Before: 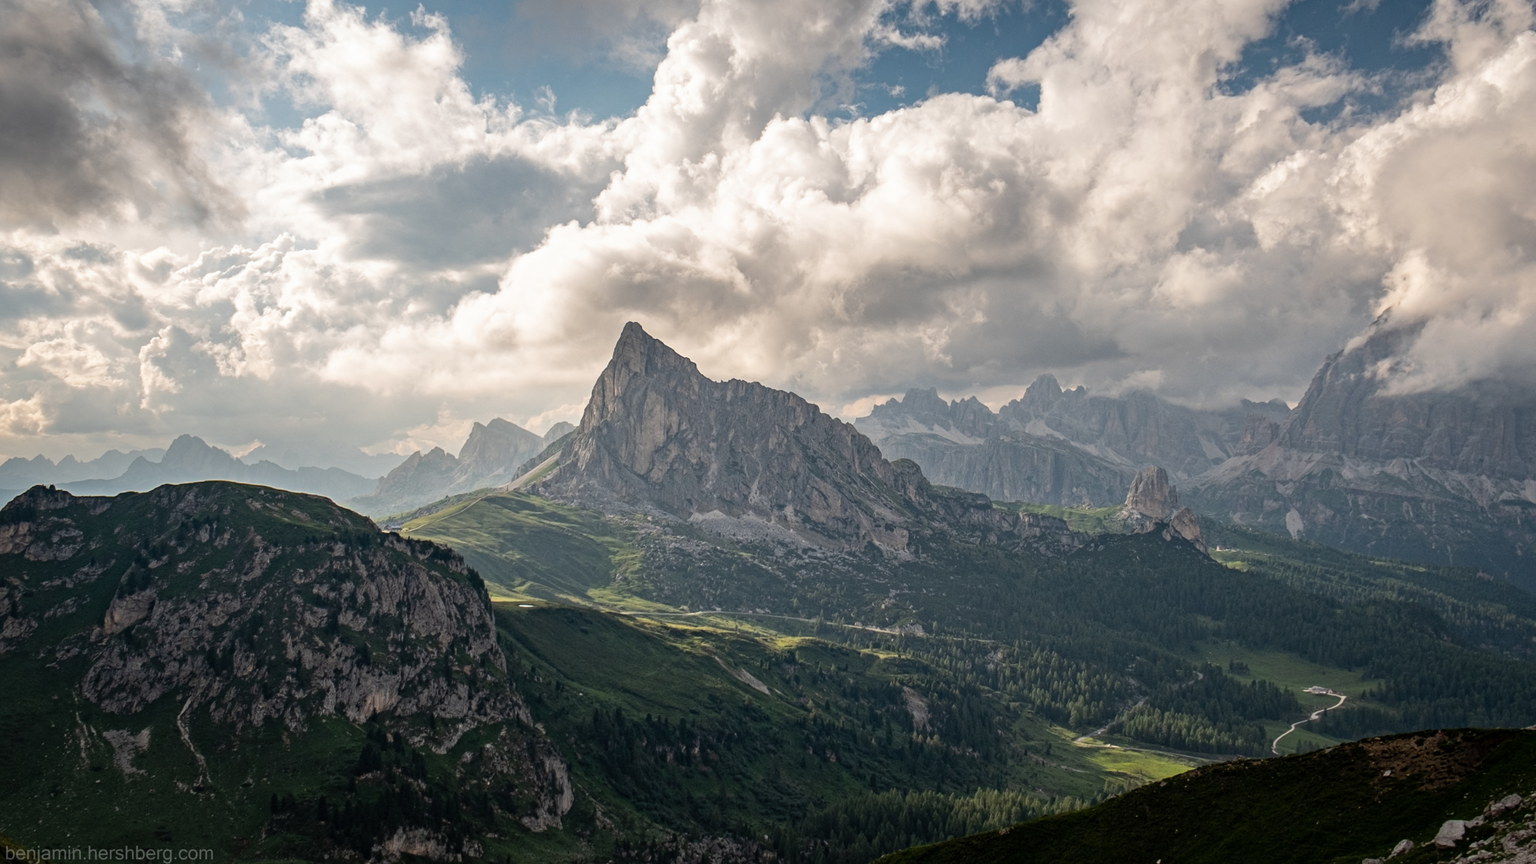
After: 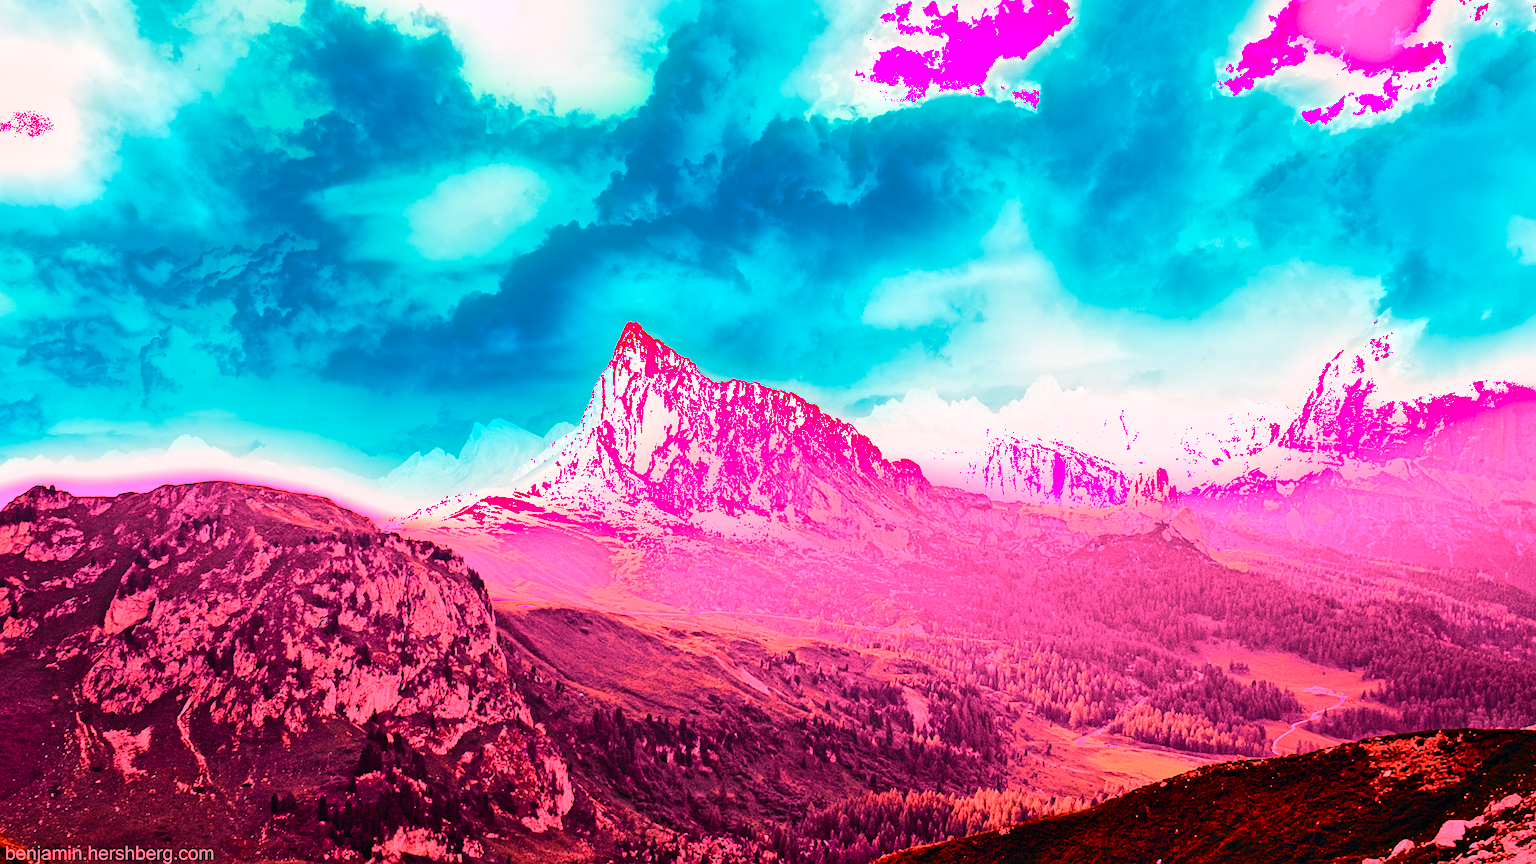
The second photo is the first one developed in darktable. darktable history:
sharpen: amount 0.2
shadows and highlights: radius 44.78, white point adjustment 6.64, compress 79.65%, highlights color adjustment 78.42%, soften with gaussian
white balance: red 4.26, blue 1.802
tone curve: curves: ch0 [(0, 0) (0.071, 0.047) (0.266, 0.26) (0.491, 0.552) (0.753, 0.818) (1, 0.983)]; ch1 [(0, 0) (0.346, 0.307) (0.408, 0.369) (0.463, 0.443) (0.482, 0.493) (0.502, 0.5) (0.517, 0.518) (0.546, 0.587) (0.588, 0.643) (0.651, 0.709) (1, 1)]; ch2 [(0, 0) (0.346, 0.34) (0.434, 0.46) (0.485, 0.494) (0.5, 0.494) (0.517, 0.503) (0.535, 0.545) (0.583, 0.634) (0.625, 0.686) (1, 1)], color space Lab, independent channels, preserve colors none
